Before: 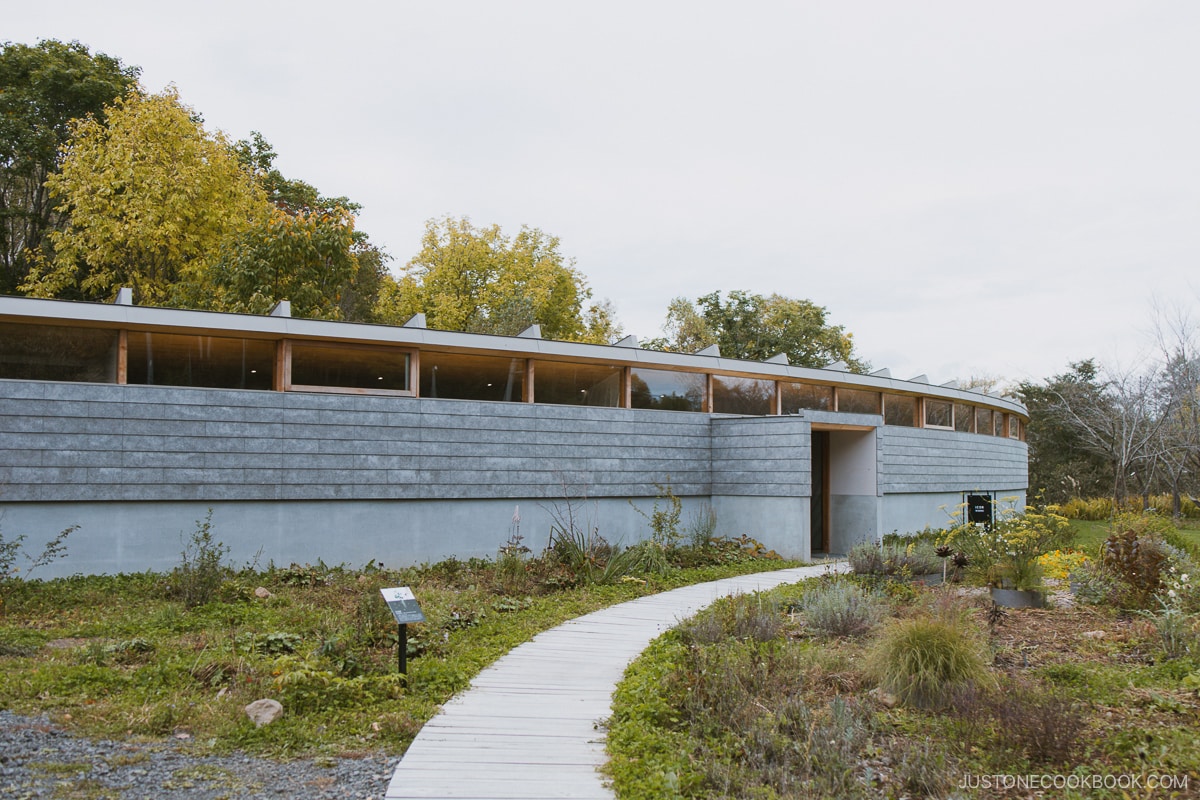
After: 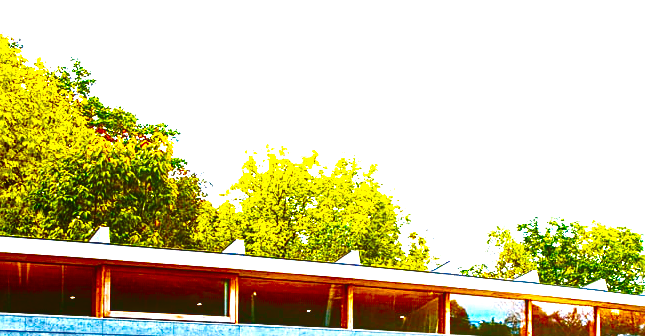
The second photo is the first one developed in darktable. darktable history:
exposure: black level correction 0, exposure 1.2 EV, compensate highlight preservation false
base curve: curves: ch0 [(0, 0) (0.032, 0.025) (0.121, 0.166) (0.206, 0.329) (0.605, 0.79) (1, 1)], preserve colors none
tone equalizer: -8 EV -0.436 EV, -7 EV -0.396 EV, -6 EV -0.296 EV, -5 EV -0.238 EV, -3 EV 0.205 EV, -2 EV 0.339 EV, -1 EV 0.401 EV, +0 EV 0.389 EV
crop: left 15.086%, top 9.281%, right 31.101%, bottom 48.614%
local contrast: highlights 57%, shadows 52%, detail 130%, midtone range 0.458
sharpen: on, module defaults
color balance rgb: linear chroma grading › shadows -8.458%, linear chroma grading › global chroma 9.772%, perceptual saturation grading › global saturation 99.397%, perceptual brilliance grading › highlights 4.442%, perceptual brilliance grading › shadows -10.32%, global vibrance 42.397%
contrast brightness saturation: brightness -0.992, saturation 0.987
